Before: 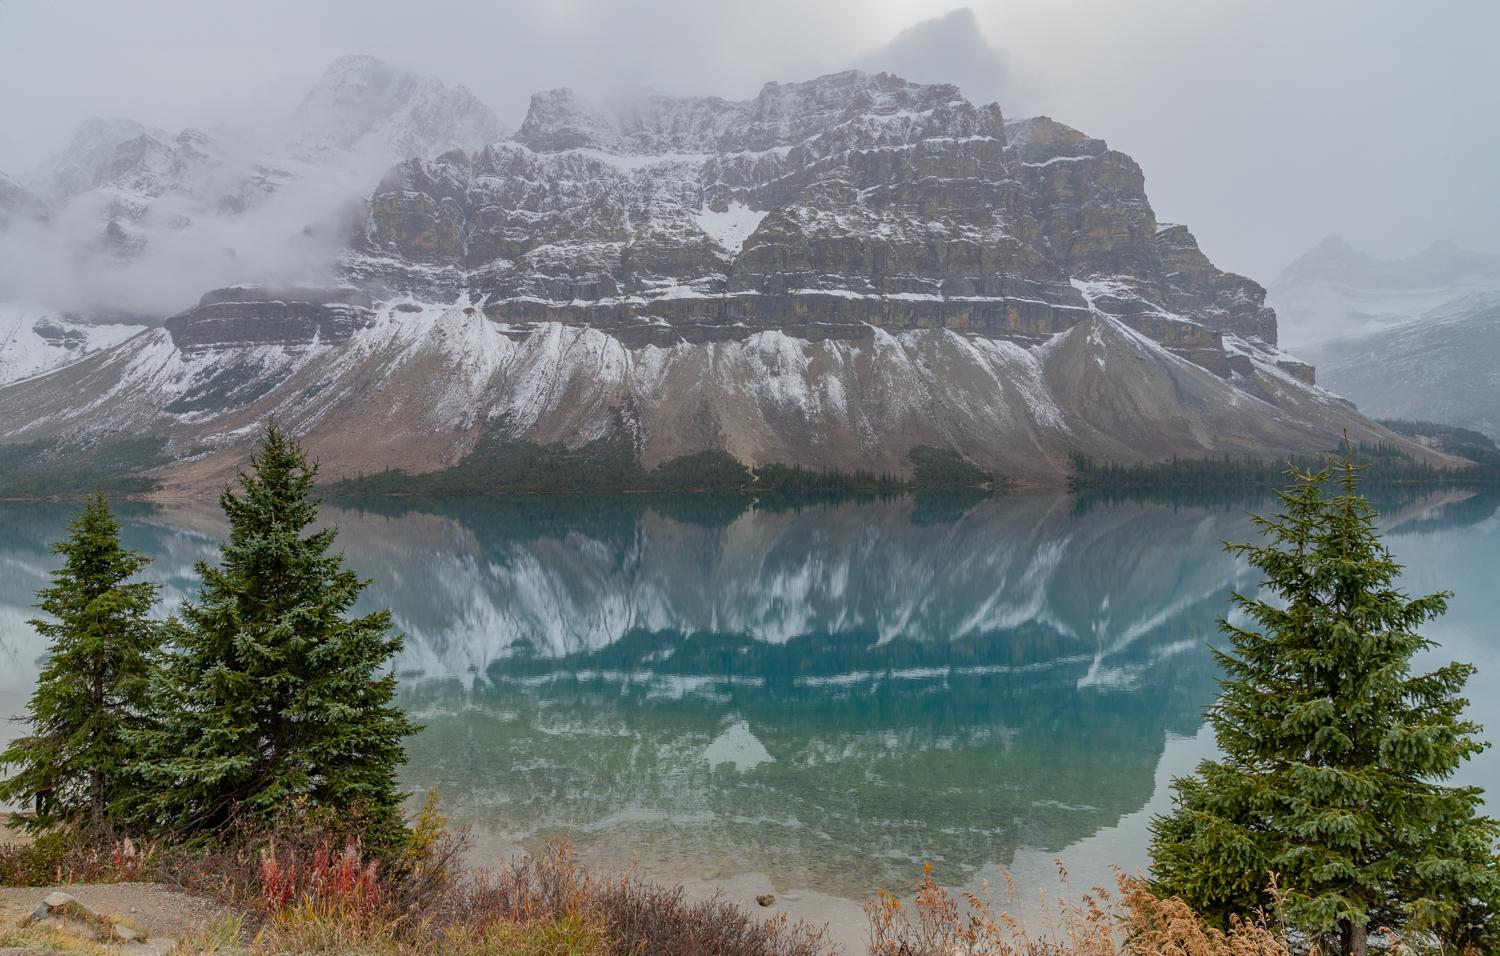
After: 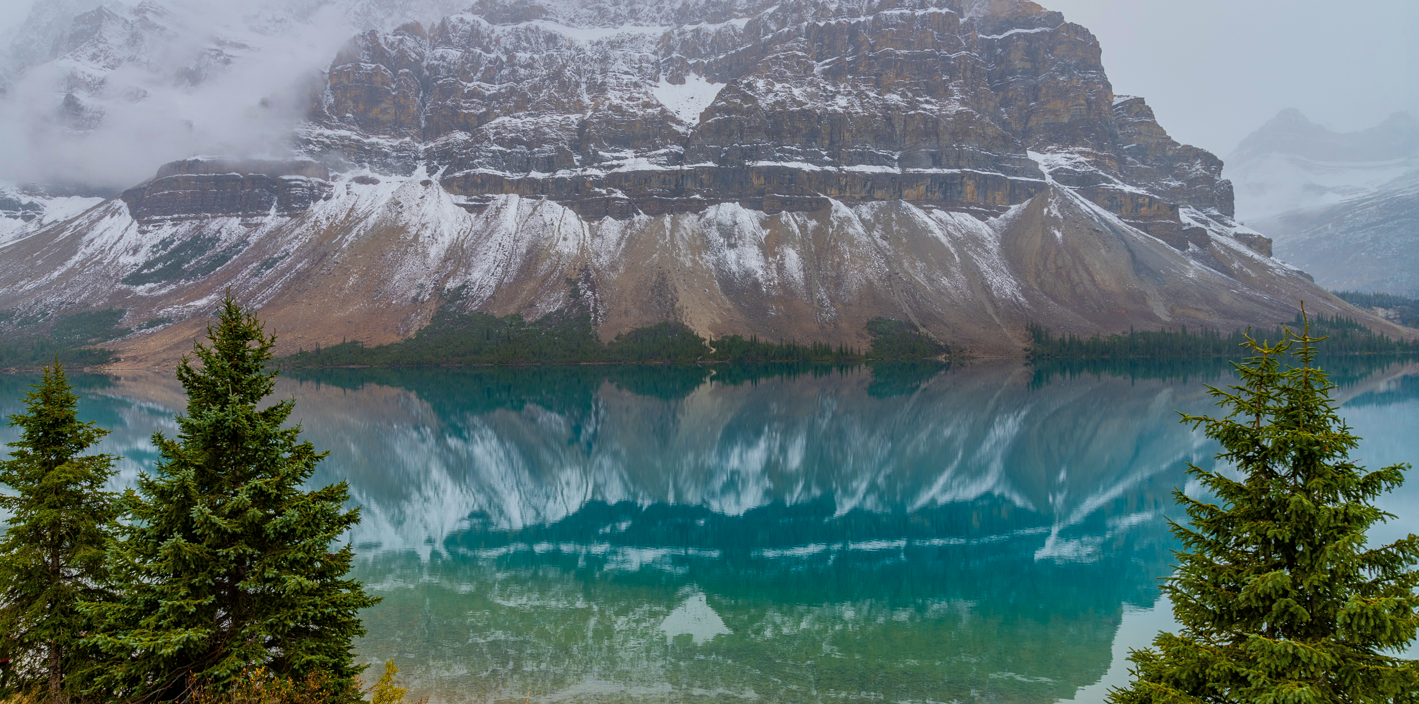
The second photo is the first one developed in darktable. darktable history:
local contrast: mode bilateral grid, contrast 15, coarseness 37, detail 104%, midtone range 0.2
color balance rgb: perceptual saturation grading › global saturation 63.982%, perceptual saturation grading › highlights 59.385%, perceptual saturation grading › mid-tones 49.903%, perceptual saturation grading › shadows 50.211%, global vibrance 25.369%
crop and rotate: left 2.892%, top 13.452%, right 2.442%, bottom 12.863%
contrast brightness saturation: contrast 0.096, saturation -0.293
